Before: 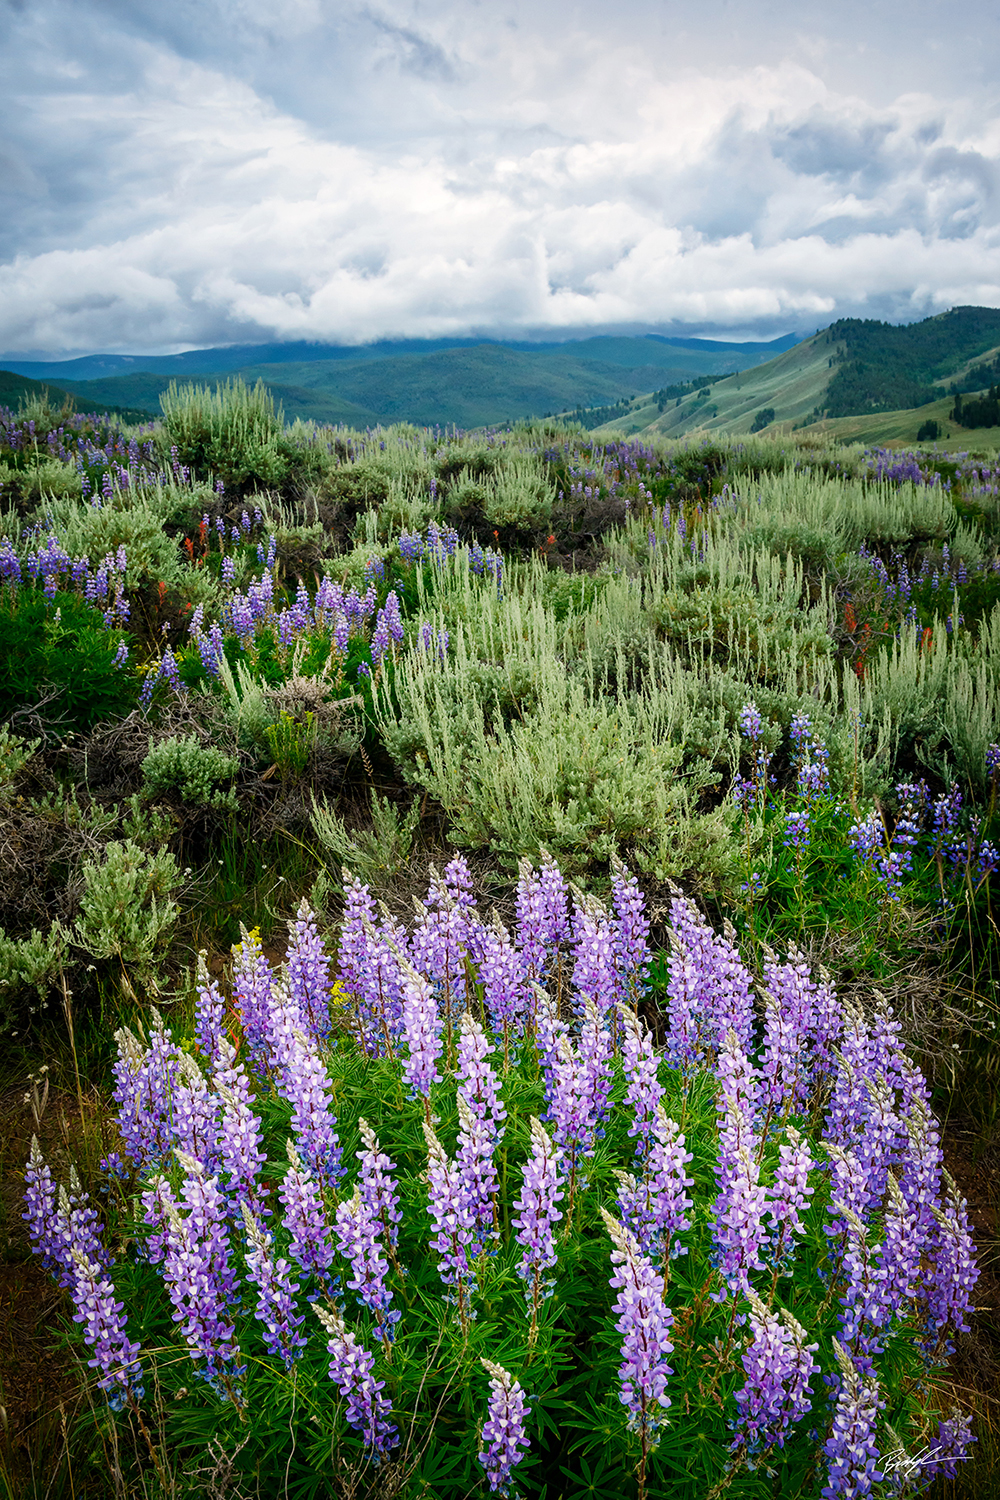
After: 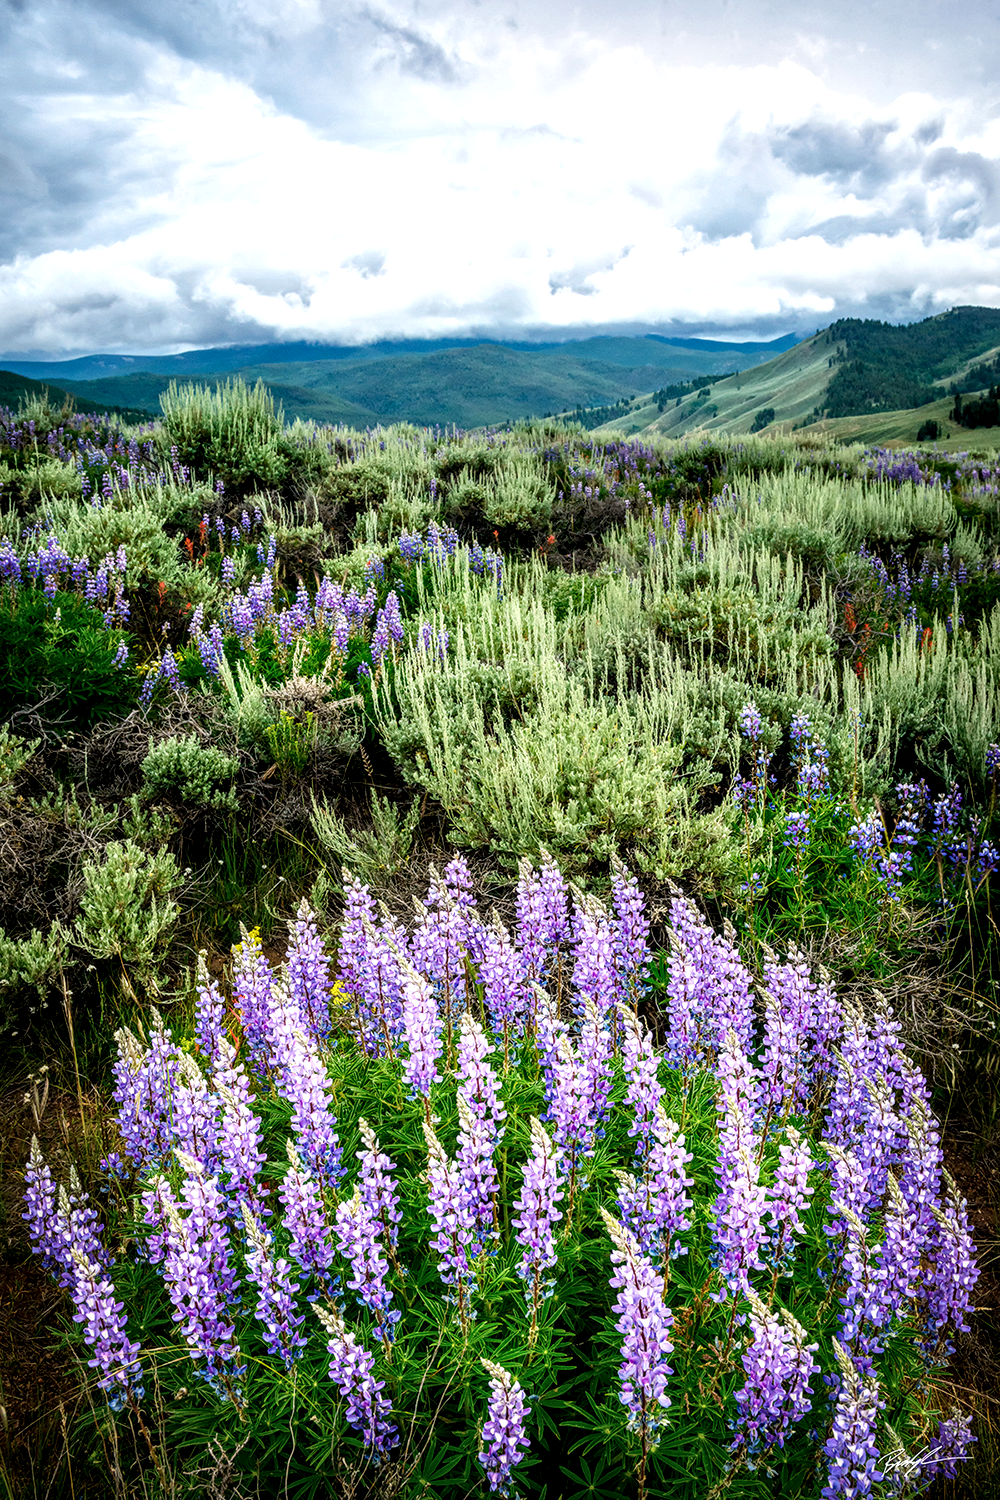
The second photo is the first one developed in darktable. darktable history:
tone equalizer: -8 EV -0.448 EV, -7 EV -0.361 EV, -6 EV -0.367 EV, -5 EV -0.19 EV, -3 EV 0.188 EV, -2 EV 0.357 EV, -1 EV 0.405 EV, +0 EV 0.405 EV, mask exposure compensation -0.494 EV
local contrast: detail 150%
